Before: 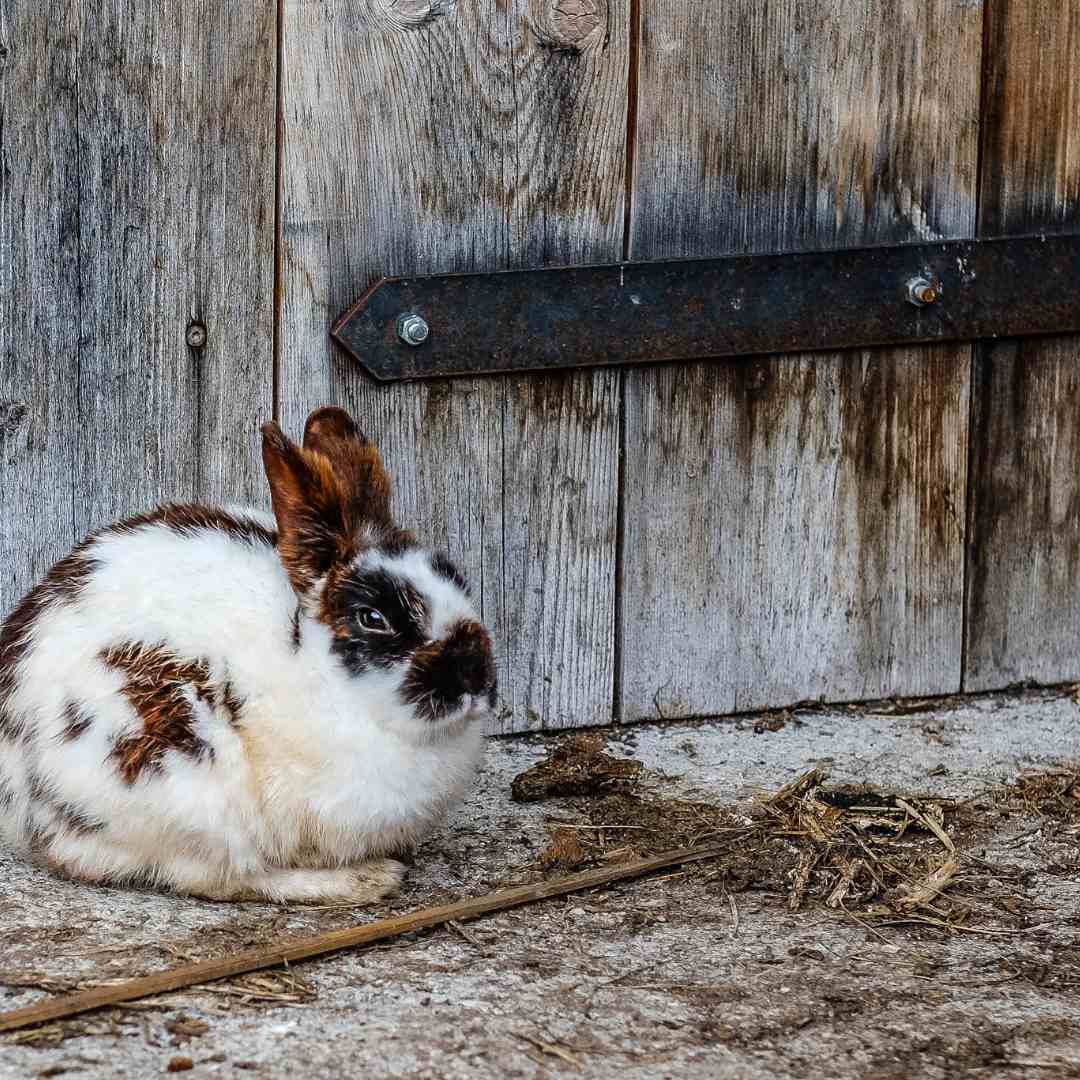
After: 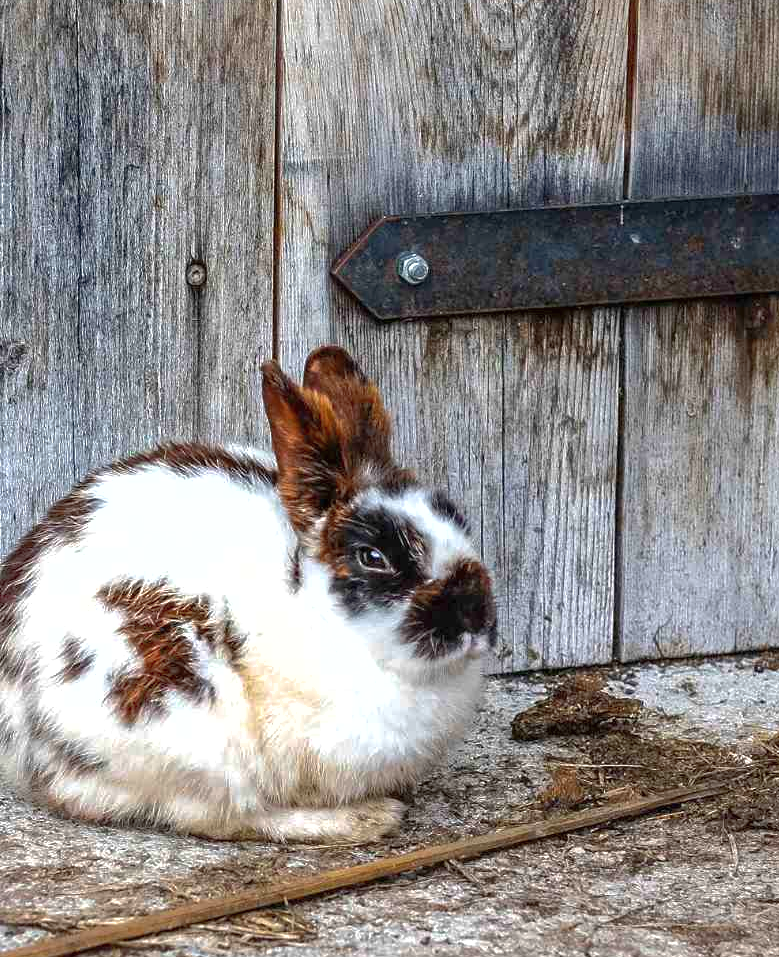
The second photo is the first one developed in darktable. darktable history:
crop: top 5.736%, right 27.838%, bottom 5.61%
exposure: black level correction 0, exposure 0.59 EV, compensate highlight preservation false
base curve: curves: ch0 [(0, 0) (0.303, 0.277) (1, 1)]
shadows and highlights: on, module defaults
